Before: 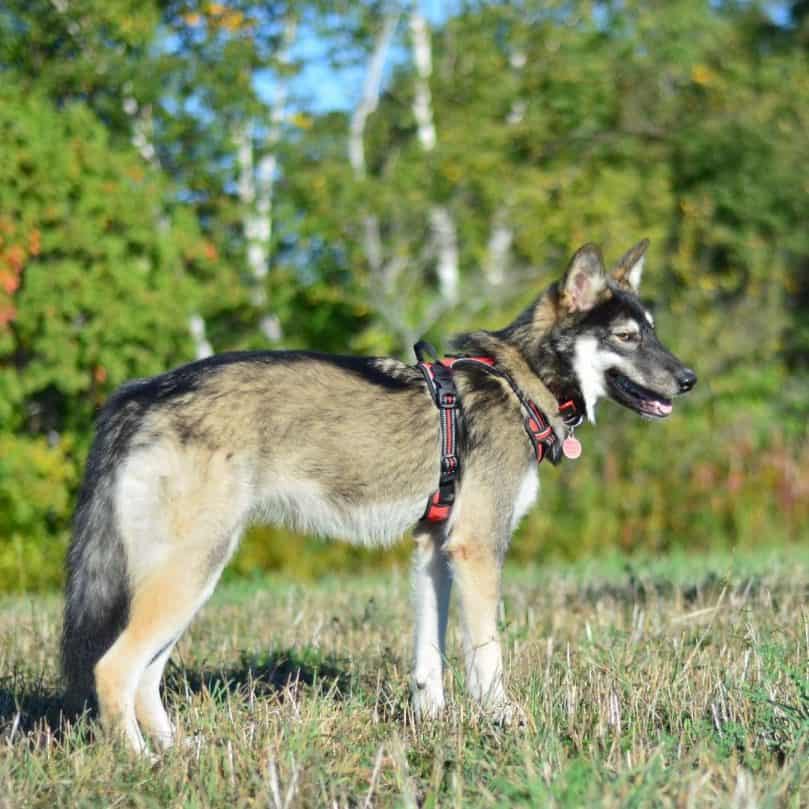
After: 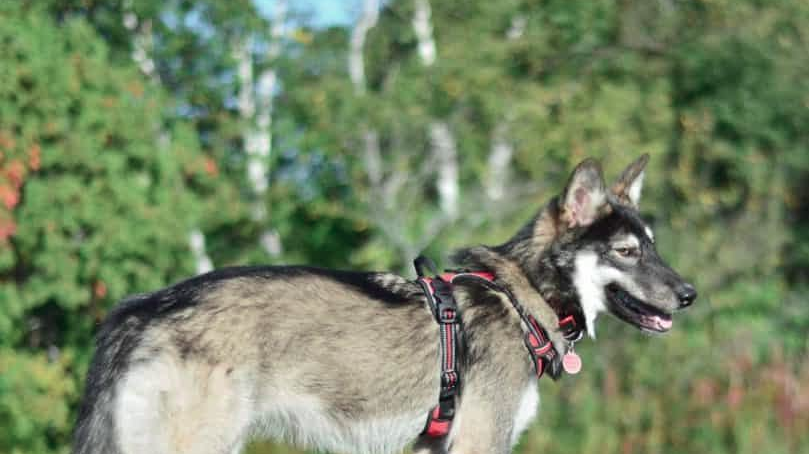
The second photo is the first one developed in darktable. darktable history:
crop and rotate: top 10.605%, bottom 33.274%
color contrast: blue-yellow contrast 0.62
